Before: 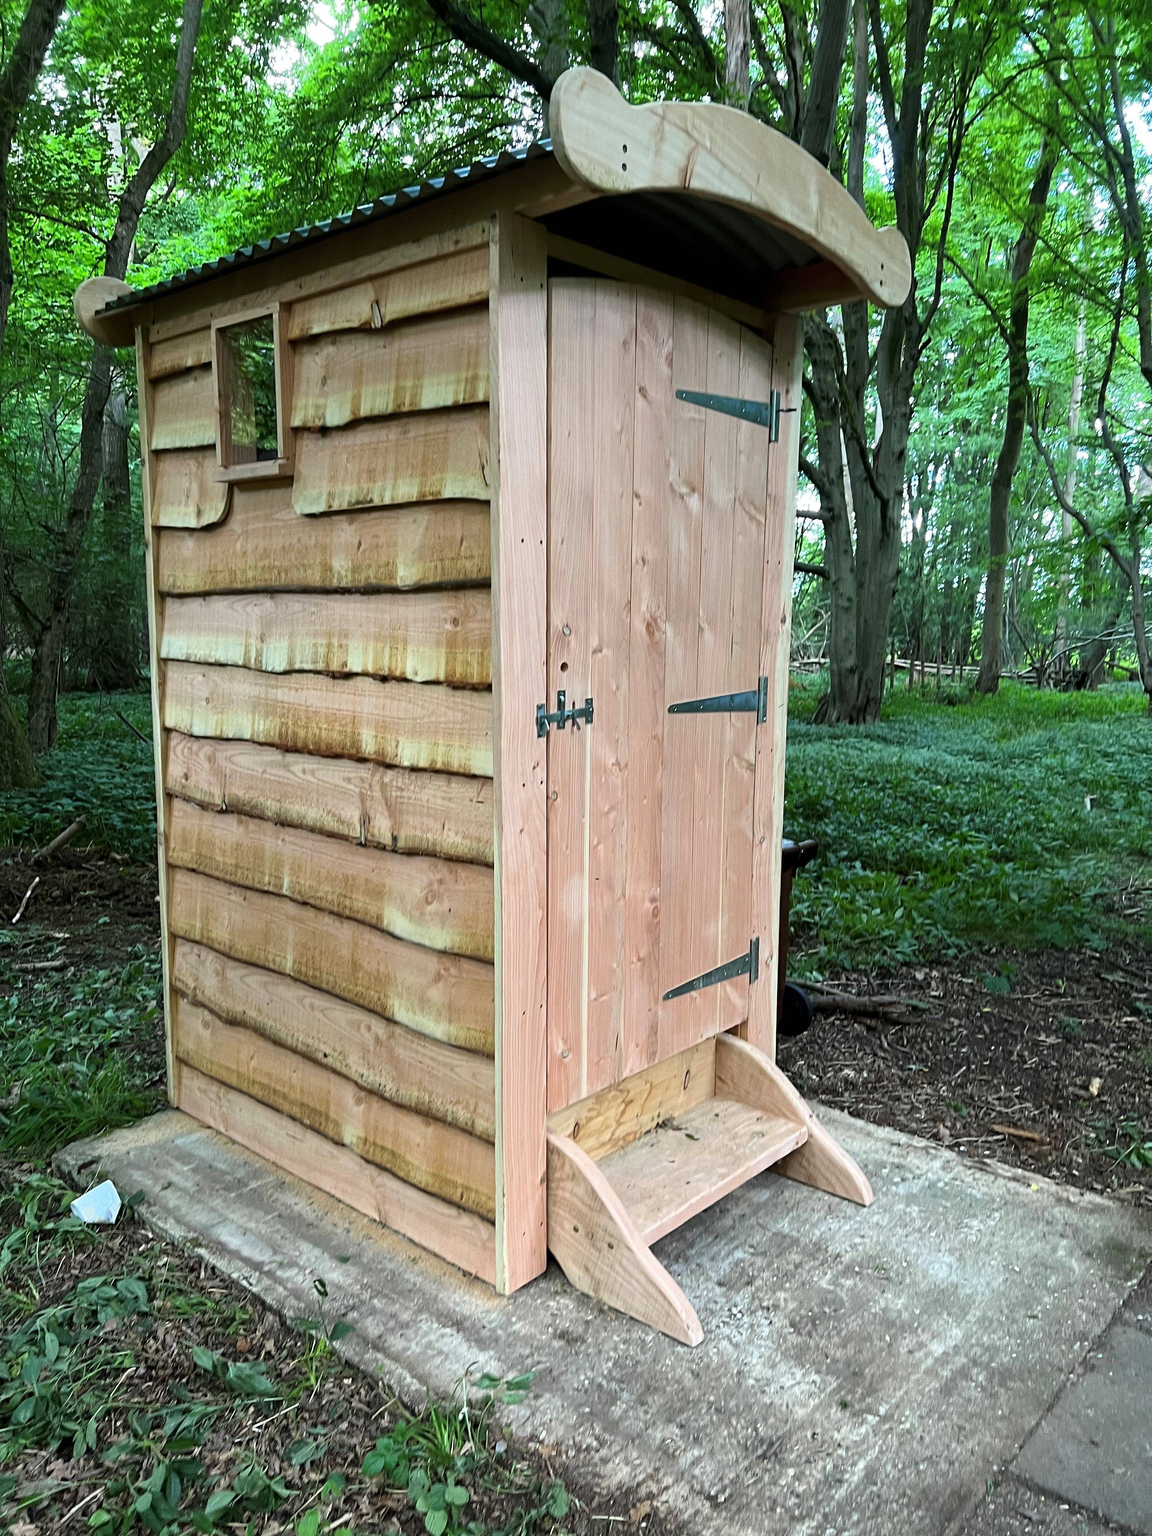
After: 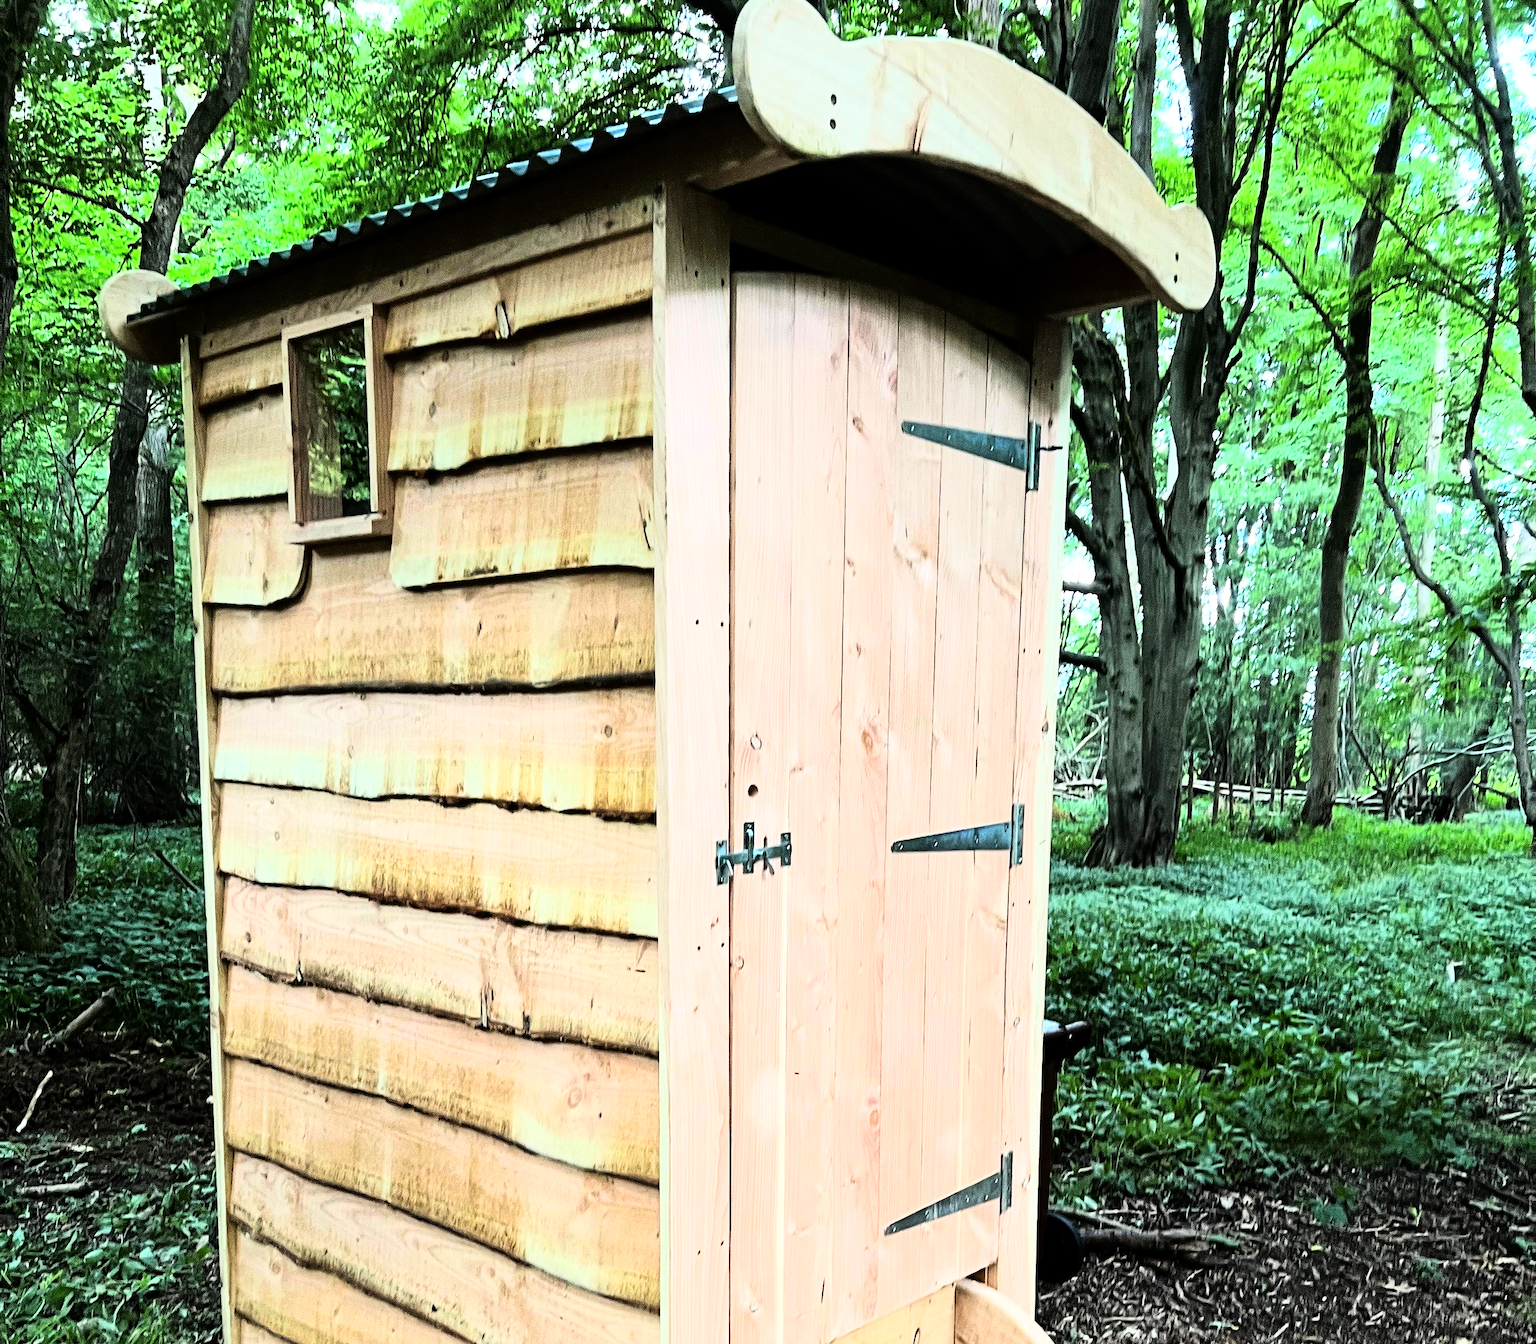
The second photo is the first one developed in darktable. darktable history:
crop and rotate: top 4.848%, bottom 29.503%
rgb curve: curves: ch0 [(0, 0) (0.21, 0.15) (0.24, 0.21) (0.5, 0.75) (0.75, 0.96) (0.89, 0.99) (1, 1)]; ch1 [(0, 0.02) (0.21, 0.13) (0.25, 0.2) (0.5, 0.67) (0.75, 0.9) (0.89, 0.97) (1, 1)]; ch2 [(0, 0.02) (0.21, 0.13) (0.25, 0.2) (0.5, 0.67) (0.75, 0.9) (0.89, 0.97) (1, 1)], compensate middle gray true
